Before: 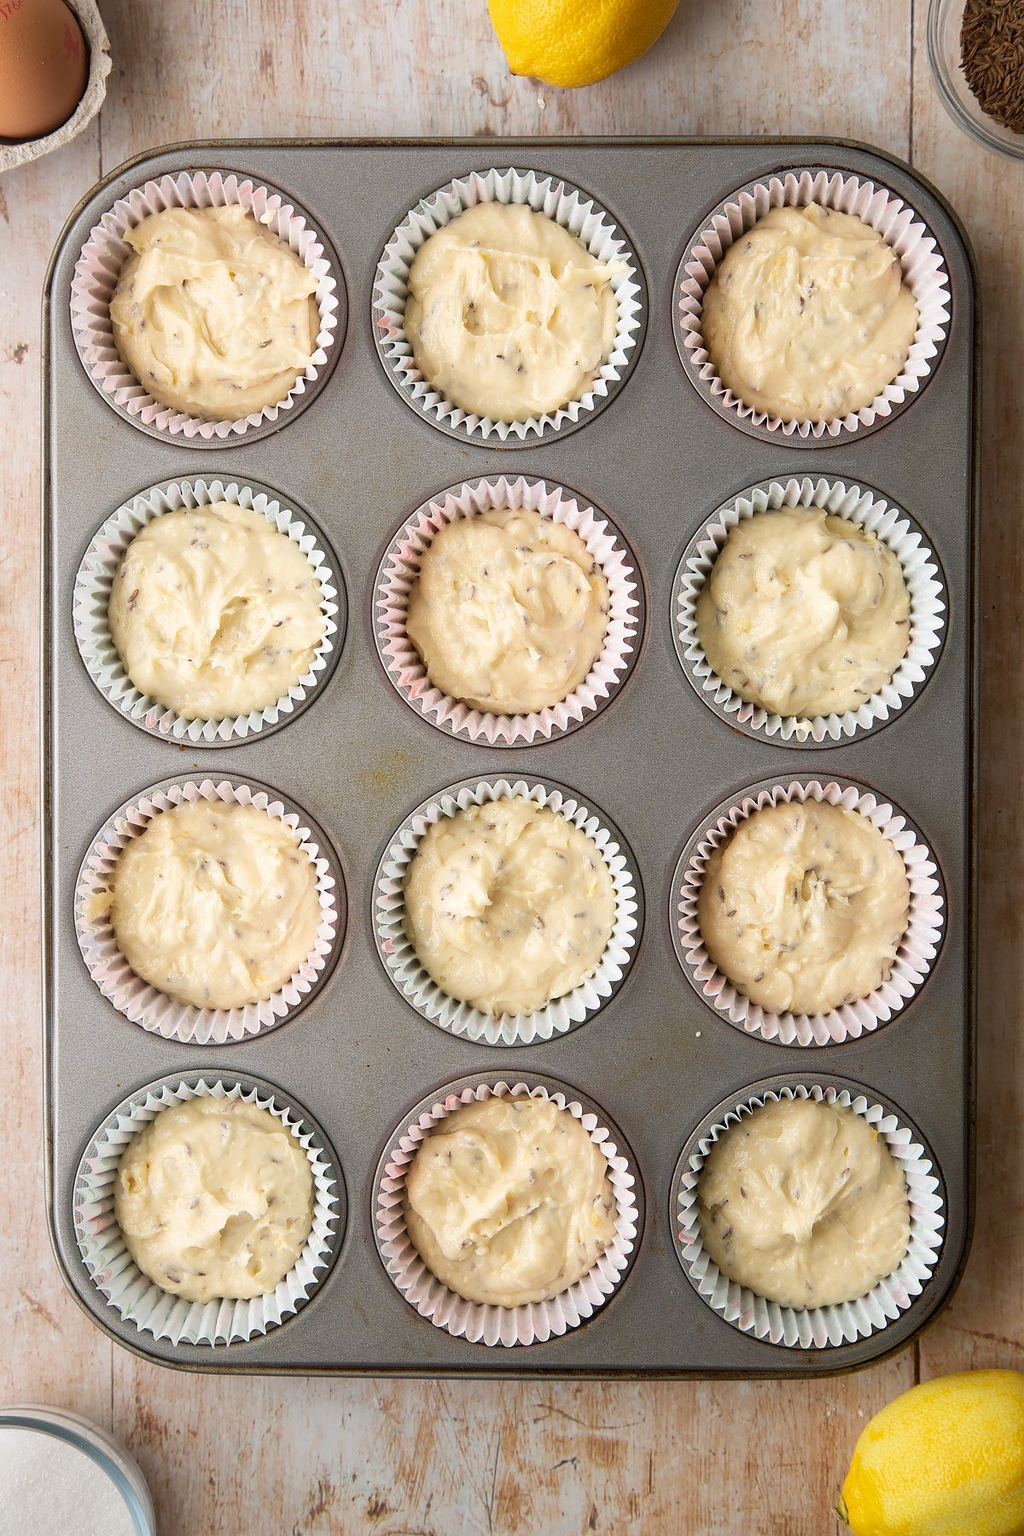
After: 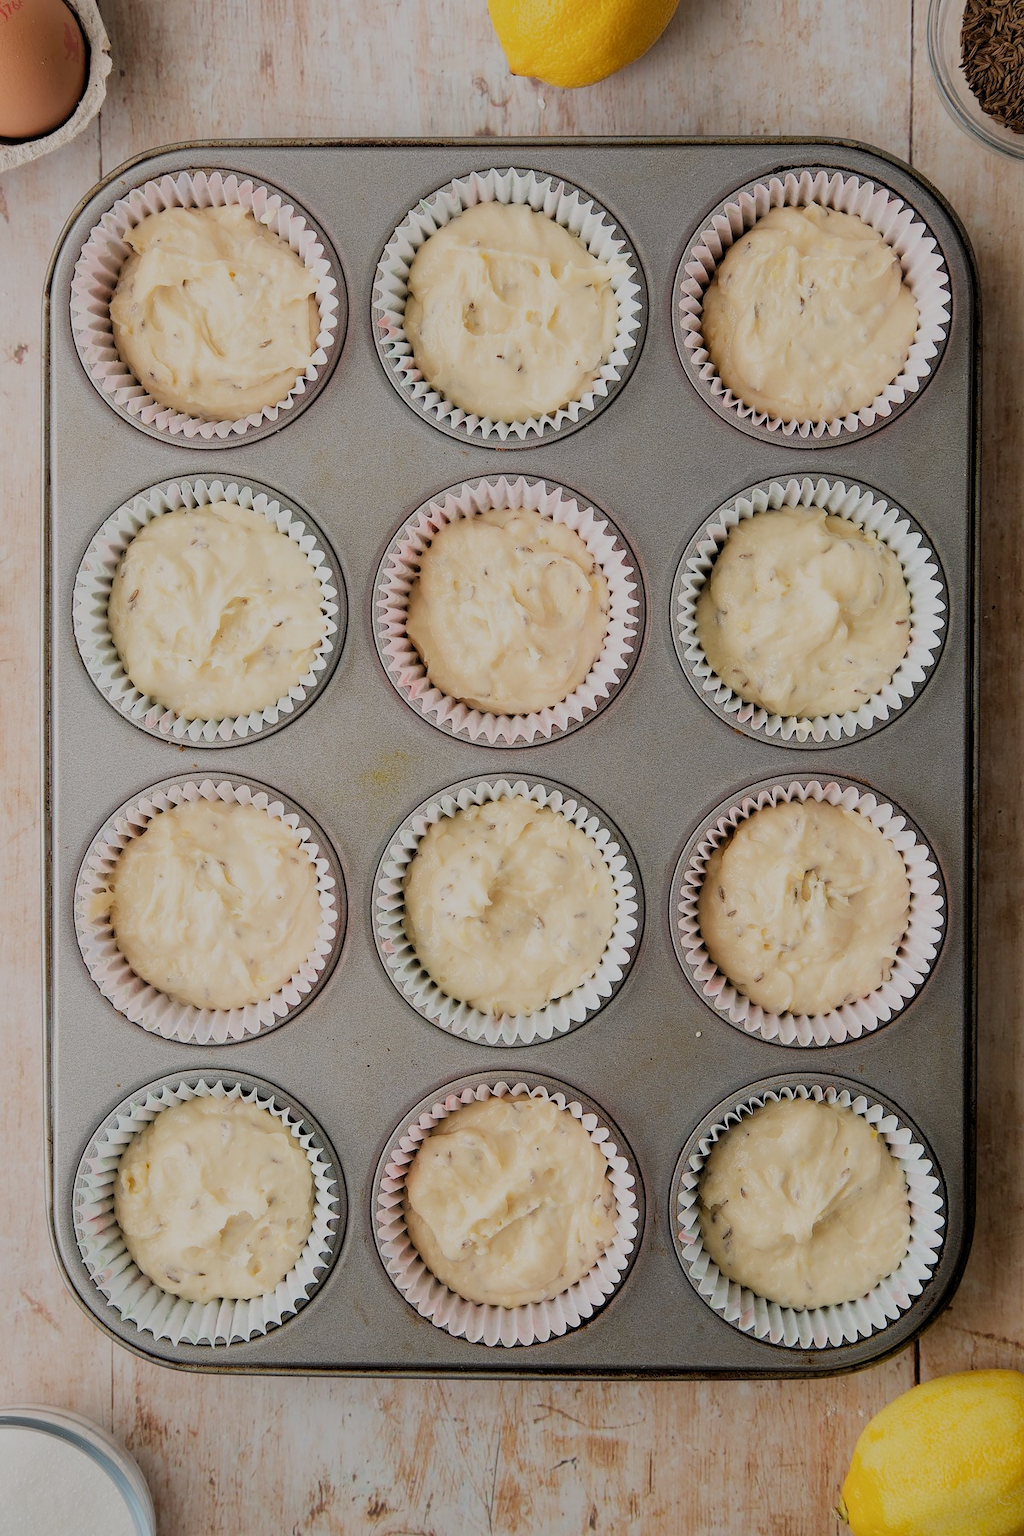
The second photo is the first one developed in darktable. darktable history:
contrast equalizer: y [[0.5, 0.488, 0.462, 0.461, 0.491, 0.5], [0.5 ×6], [0.5 ×6], [0 ×6], [0 ×6]], mix -0.286
filmic rgb: middle gray luminance 17.89%, black relative exposure -7.55 EV, white relative exposure 8.47 EV, target black luminance 0%, hardness 2.23, latitude 18.76%, contrast 0.868, highlights saturation mix 4.12%, shadows ↔ highlights balance 10.92%
